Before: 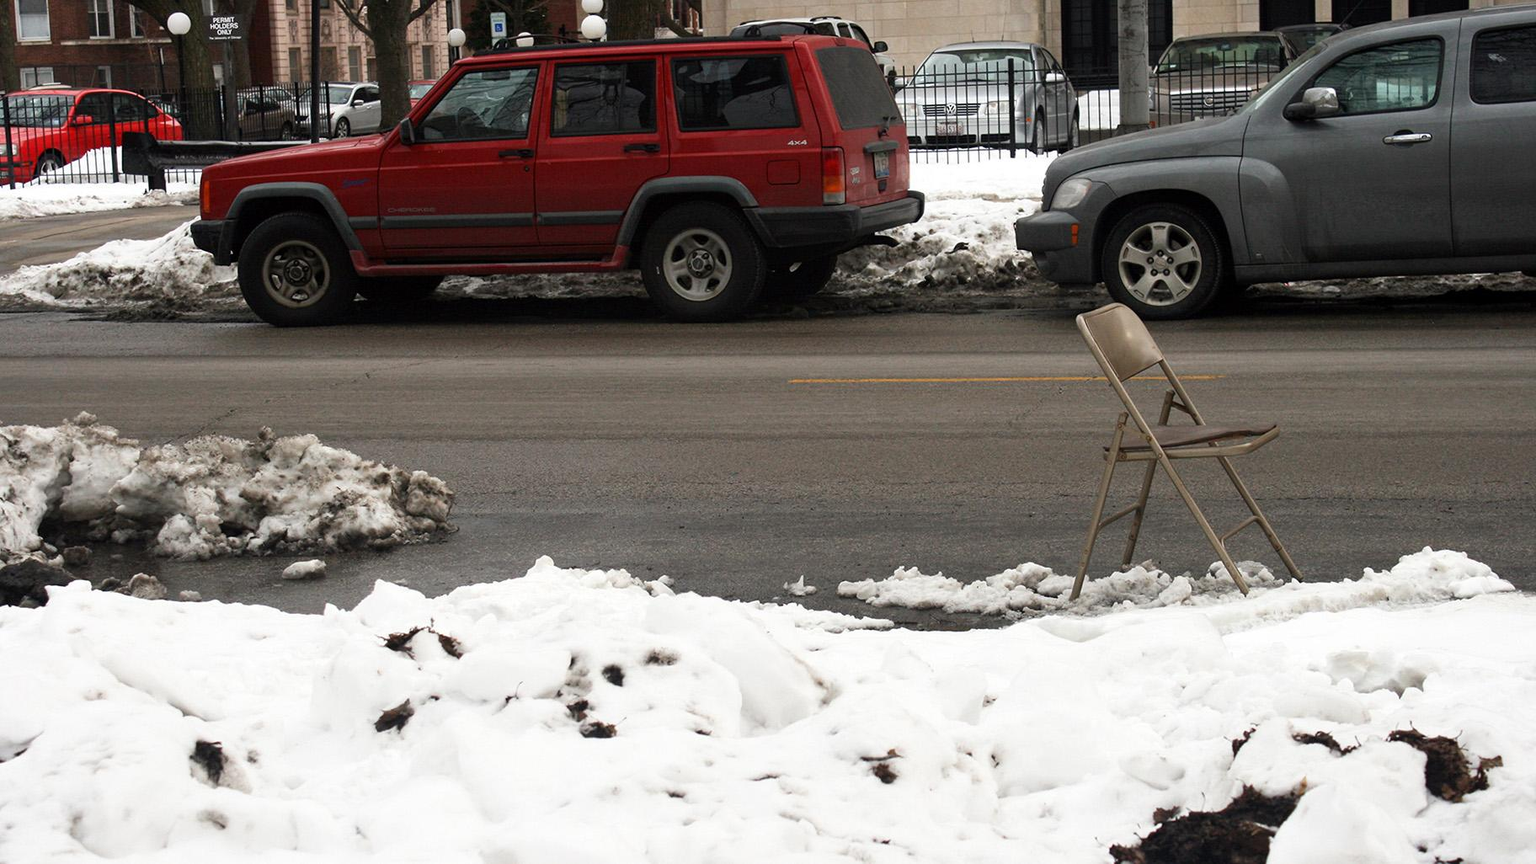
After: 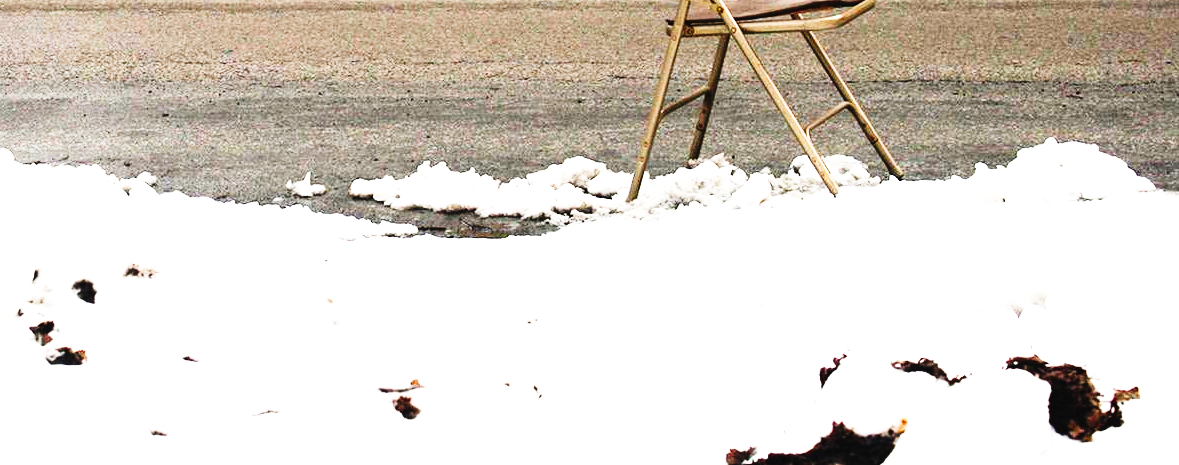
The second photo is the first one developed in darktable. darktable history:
tone curve: curves: ch0 [(0, 0) (0.003, 0.01) (0.011, 0.012) (0.025, 0.012) (0.044, 0.017) (0.069, 0.021) (0.1, 0.025) (0.136, 0.03) (0.177, 0.037) (0.224, 0.052) (0.277, 0.092) (0.335, 0.16) (0.399, 0.3) (0.468, 0.463) (0.543, 0.639) (0.623, 0.796) (0.709, 0.904) (0.801, 0.962) (0.898, 0.988) (1, 1)], preserve colors none
exposure: black level correction 0, exposure 1.103 EV, compensate highlight preservation false
crop and rotate: left 35.328%, top 49.869%, bottom 4.778%
